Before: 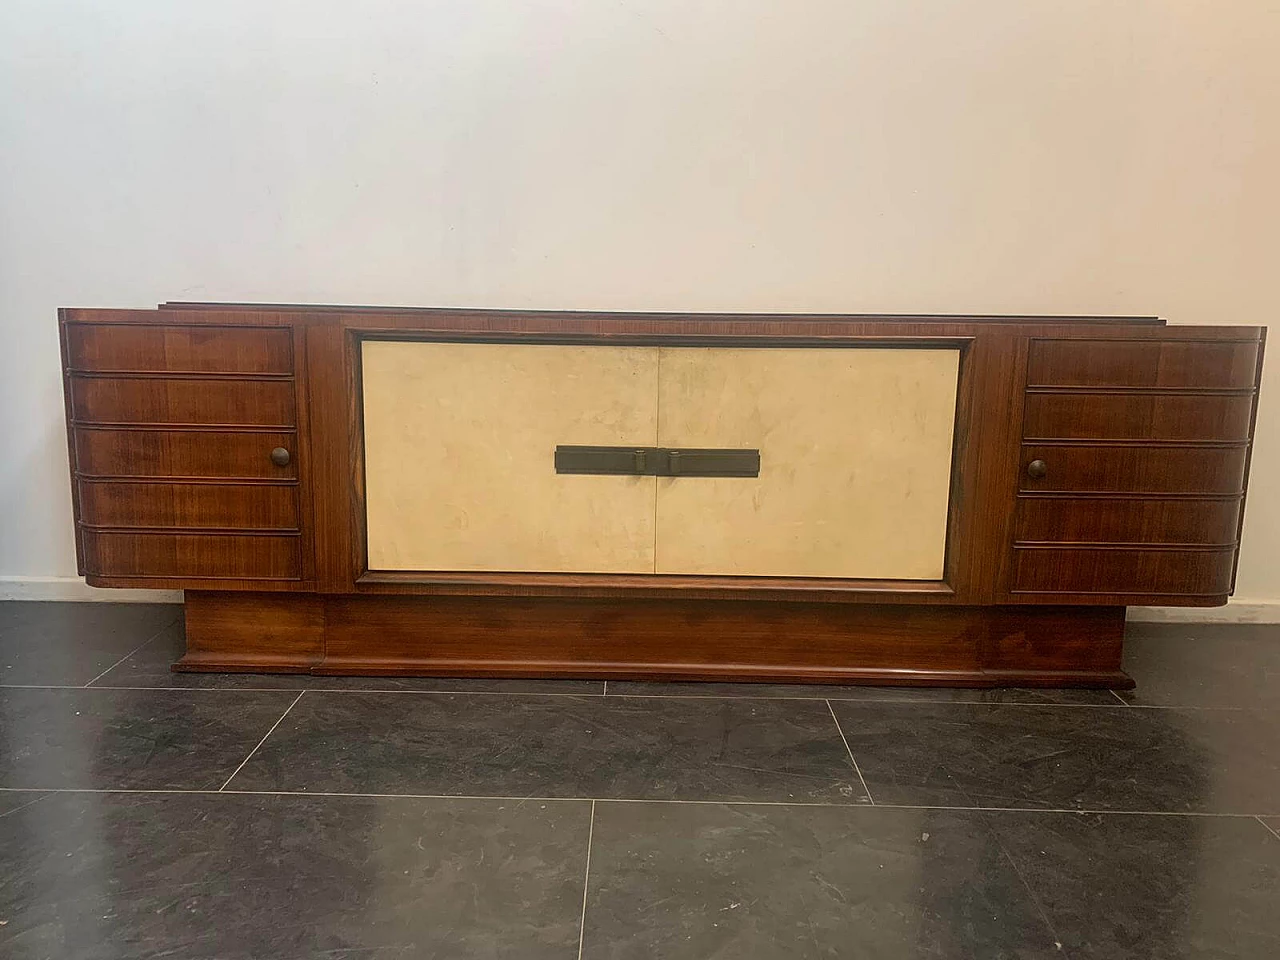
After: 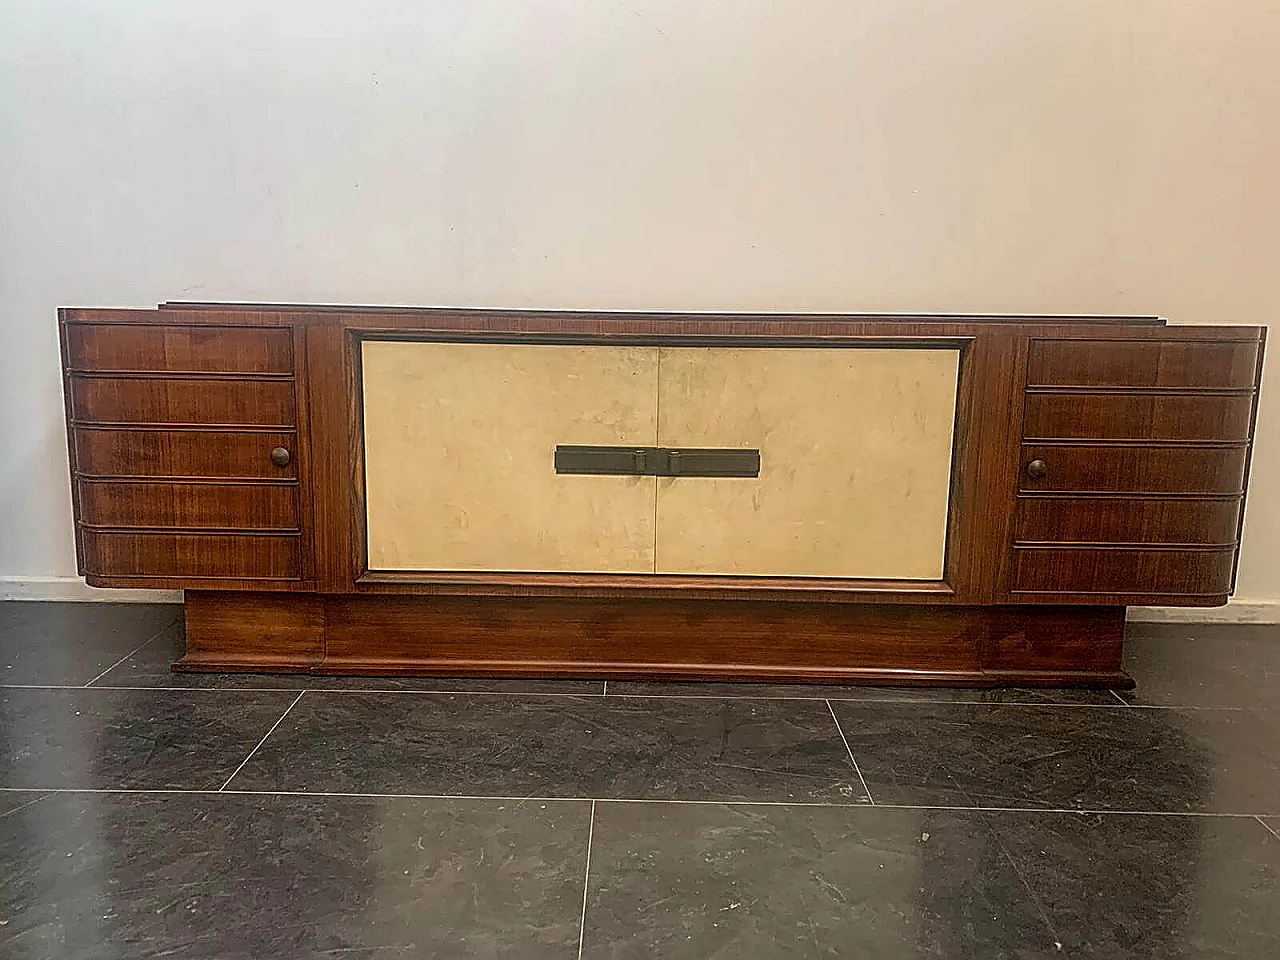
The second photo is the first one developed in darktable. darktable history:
sharpen: amount 1.007
local contrast: on, module defaults
